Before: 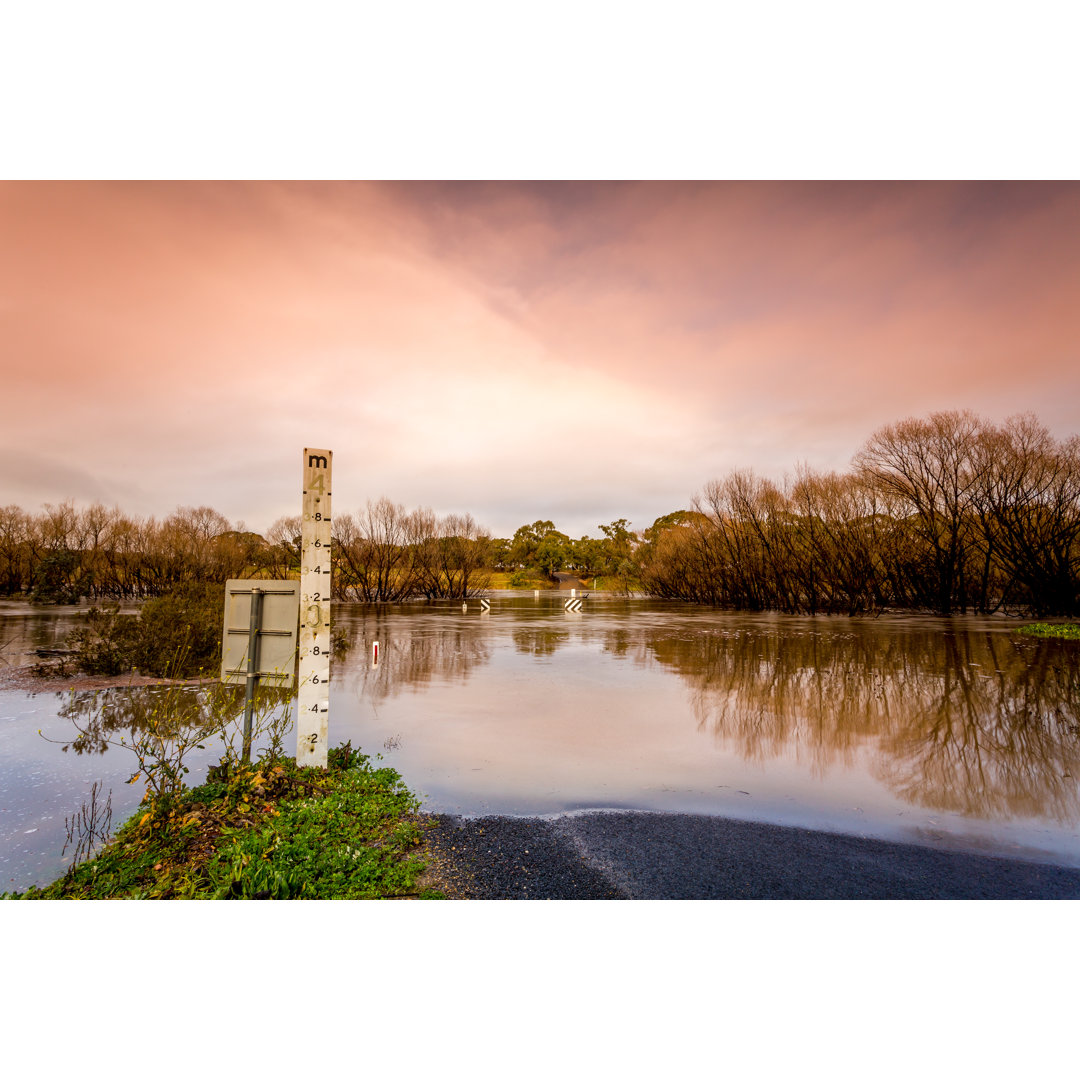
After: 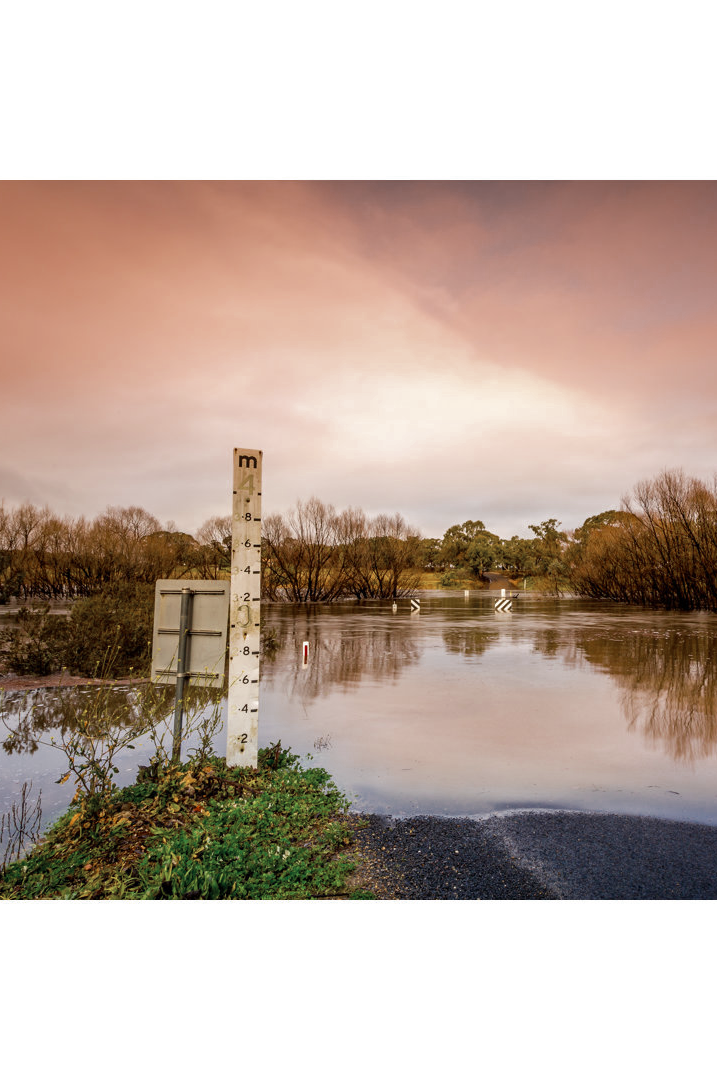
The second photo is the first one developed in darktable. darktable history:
color zones: curves: ch0 [(0, 0.5) (0.125, 0.4) (0.25, 0.5) (0.375, 0.4) (0.5, 0.4) (0.625, 0.35) (0.75, 0.35) (0.875, 0.5)]; ch1 [(0, 0.35) (0.125, 0.45) (0.25, 0.35) (0.375, 0.35) (0.5, 0.35) (0.625, 0.35) (0.75, 0.45) (0.875, 0.35)]; ch2 [(0, 0.6) (0.125, 0.5) (0.25, 0.5) (0.375, 0.6) (0.5, 0.6) (0.625, 0.5) (0.75, 0.5) (0.875, 0.5)]
crop and rotate: left 6.542%, right 27.016%
